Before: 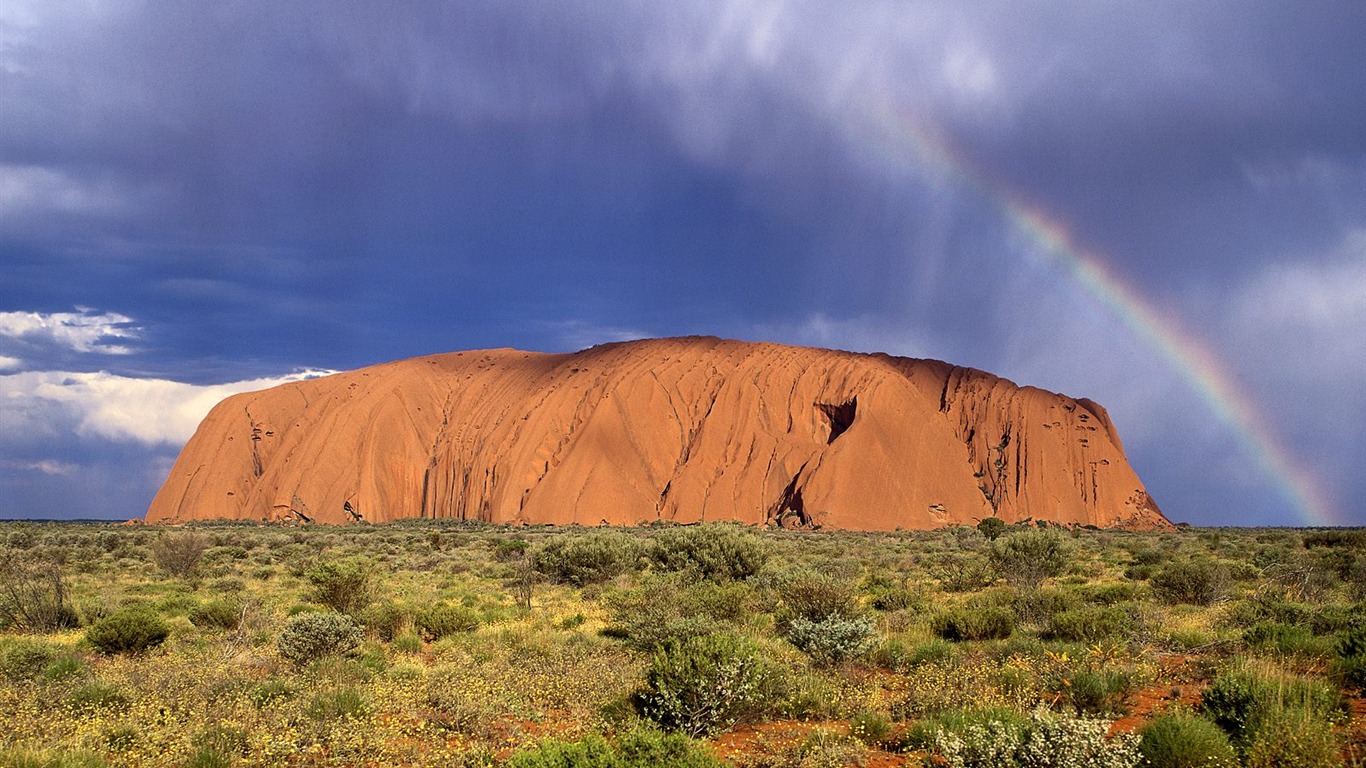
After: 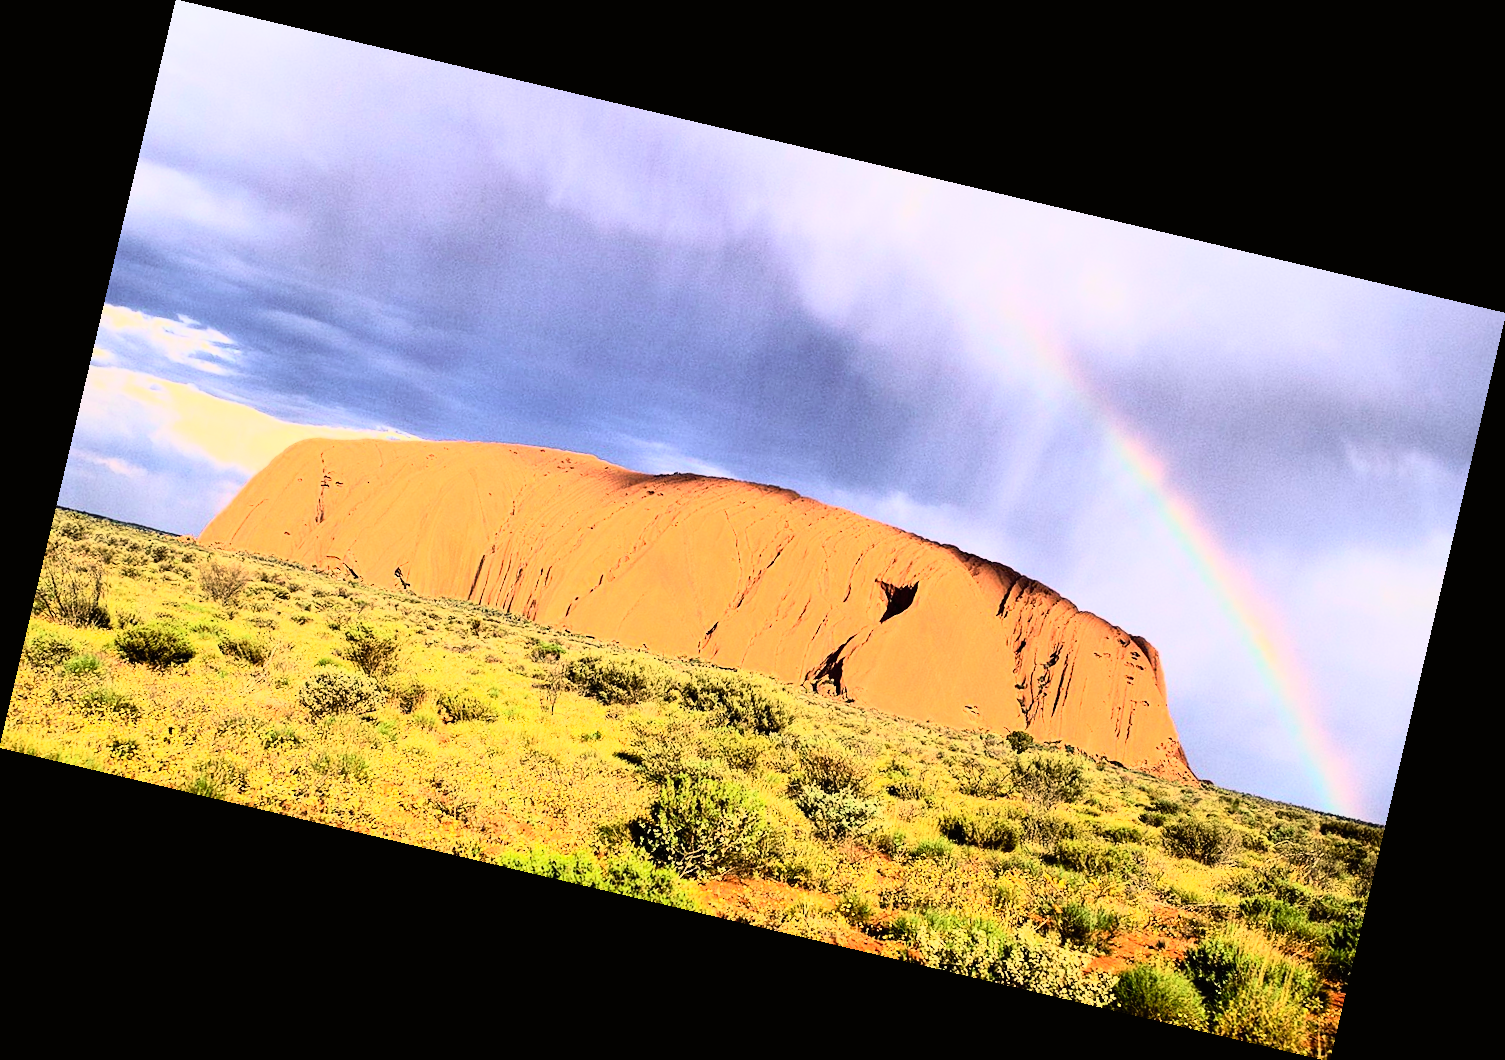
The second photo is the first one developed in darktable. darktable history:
white balance: red 1.029, blue 0.92
rgb curve: curves: ch0 [(0, 0) (0.21, 0.15) (0.24, 0.21) (0.5, 0.75) (0.75, 0.96) (0.89, 0.99) (1, 1)]; ch1 [(0, 0.02) (0.21, 0.13) (0.25, 0.2) (0.5, 0.67) (0.75, 0.9) (0.89, 0.97) (1, 1)]; ch2 [(0, 0.02) (0.21, 0.13) (0.25, 0.2) (0.5, 0.67) (0.75, 0.9) (0.89, 0.97) (1, 1)], compensate middle gray true
tone curve: curves: ch0 [(0, 0.005) (0.103, 0.097) (0.18, 0.22) (0.4, 0.485) (0.5, 0.612) (0.668, 0.787) (0.823, 0.894) (1, 0.971)]; ch1 [(0, 0) (0.172, 0.123) (0.324, 0.253) (0.396, 0.388) (0.478, 0.461) (0.499, 0.498) (0.522, 0.528) (0.618, 0.649) (0.753, 0.821) (1, 1)]; ch2 [(0, 0) (0.411, 0.424) (0.496, 0.501) (0.515, 0.514) (0.555, 0.585) (0.641, 0.69) (1, 1)], color space Lab, independent channels, preserve colors none
rotate and perspective: rotation 13.27°, automatic cropping off
